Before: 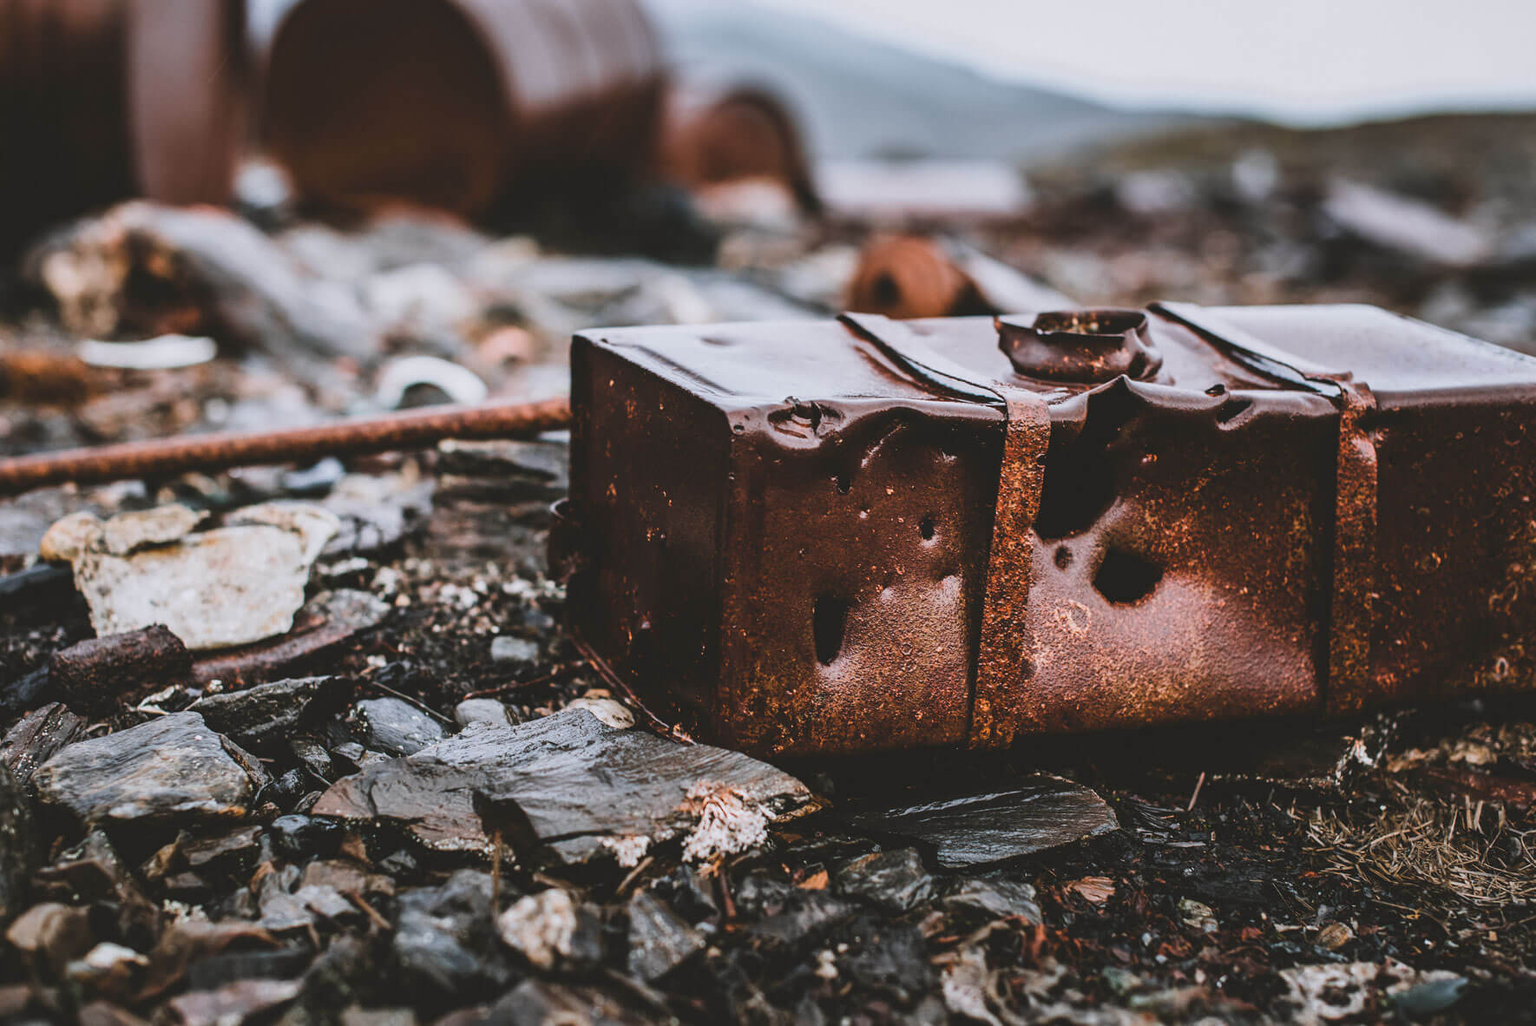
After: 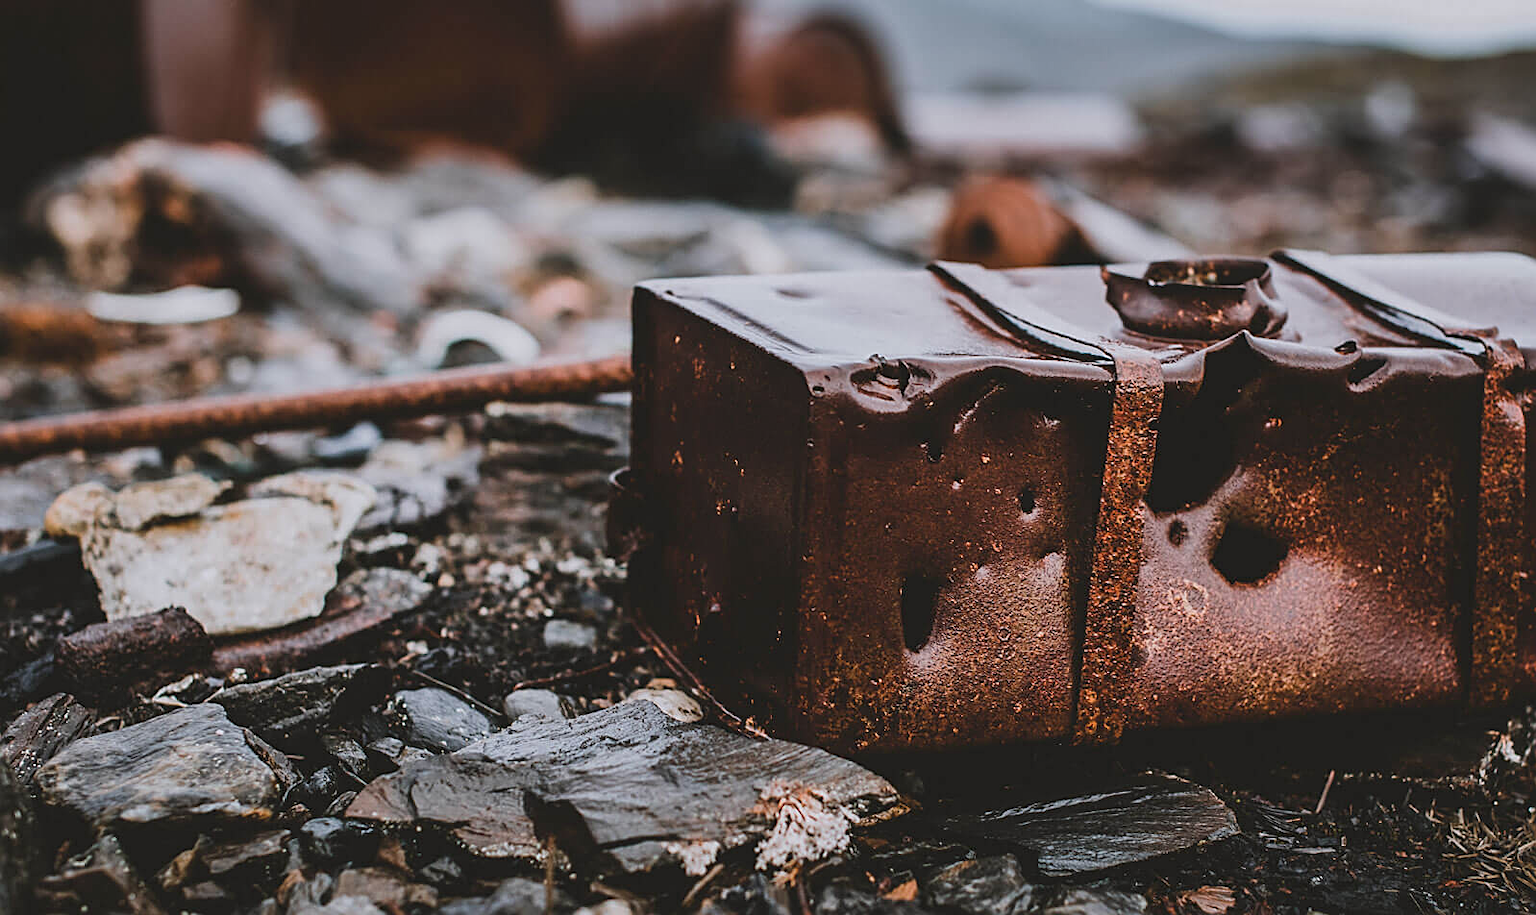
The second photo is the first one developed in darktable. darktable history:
exposure: exposure -0.242 EV, compensate highlight preservation false
sharpen: on, module defaults
crop: top 7.49%, right 9.717%, bottom 11.943%
